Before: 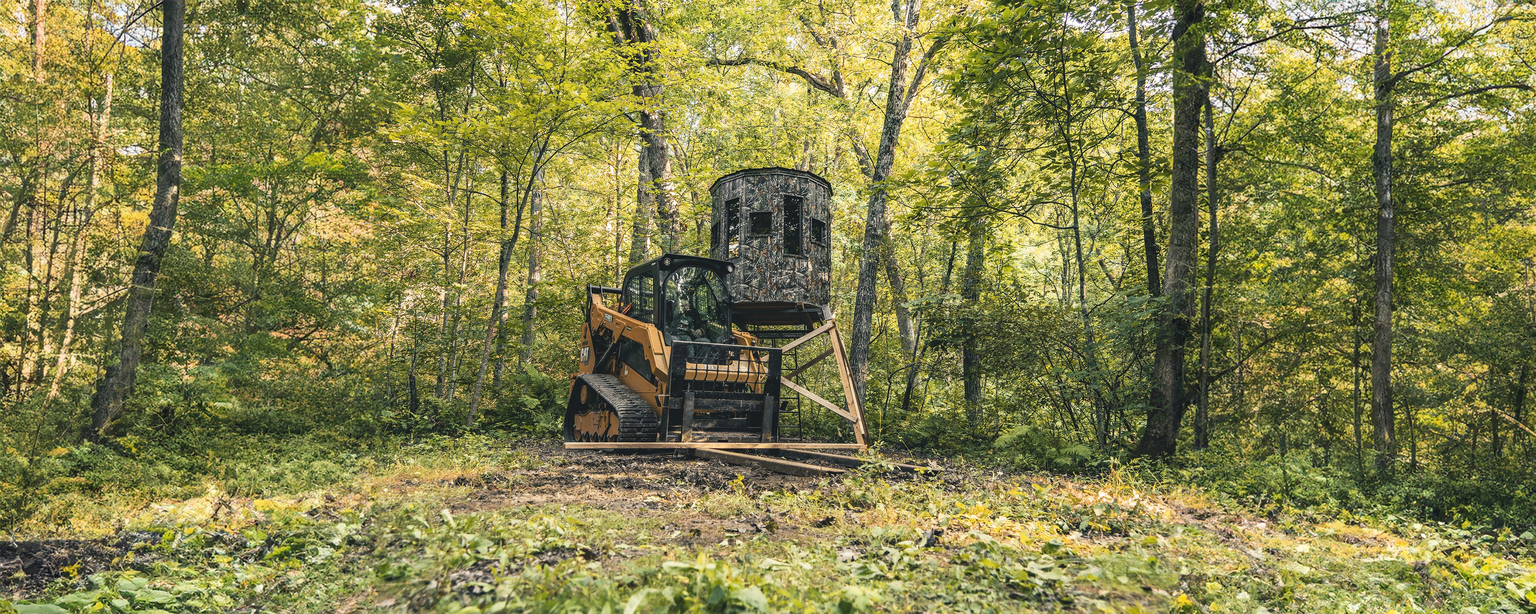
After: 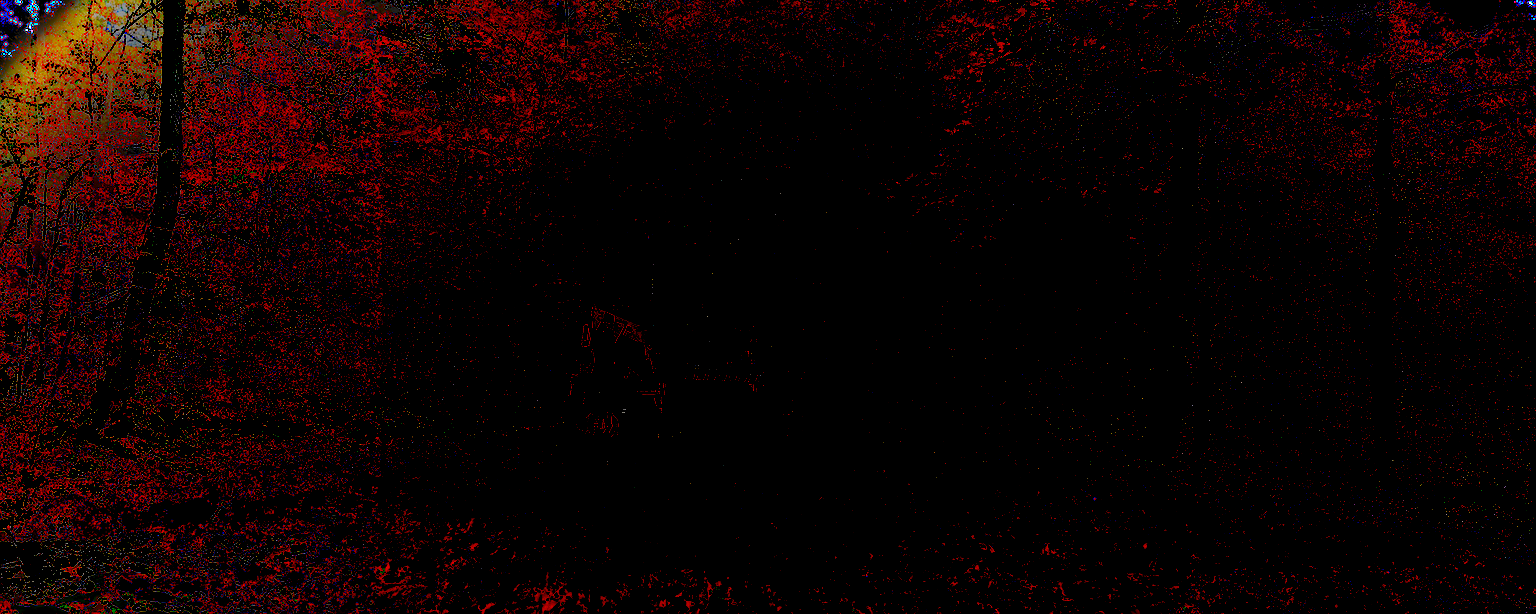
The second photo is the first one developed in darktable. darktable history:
tone curve: curves: ch0 [(0, 0) (0.003, 0.04) (0.011, 0.04) (0.025, 0.043) (0.044, 0.049) (0.069, 0.066) (0.1, 0.095) (0.136, 0.121) (0.177, 0.154) (0.224, 0.211) (0.277, 0.281) (0.335, 0.358) (0.399, 0.452) (0.468, 0.54) (0.543, 0.628) (0.623, 0.721) (0.709, 0.801) (0.801, 0.883) (0.898, 0.948) (1, 1)]
local contrast: detail 130%
exposure: black level correction 0.1, exposure 2.931 EV, compensate highlight preservation false
shadows and highlights: shadows 13.2, white point adjustment 1.12, soften with gaussian
